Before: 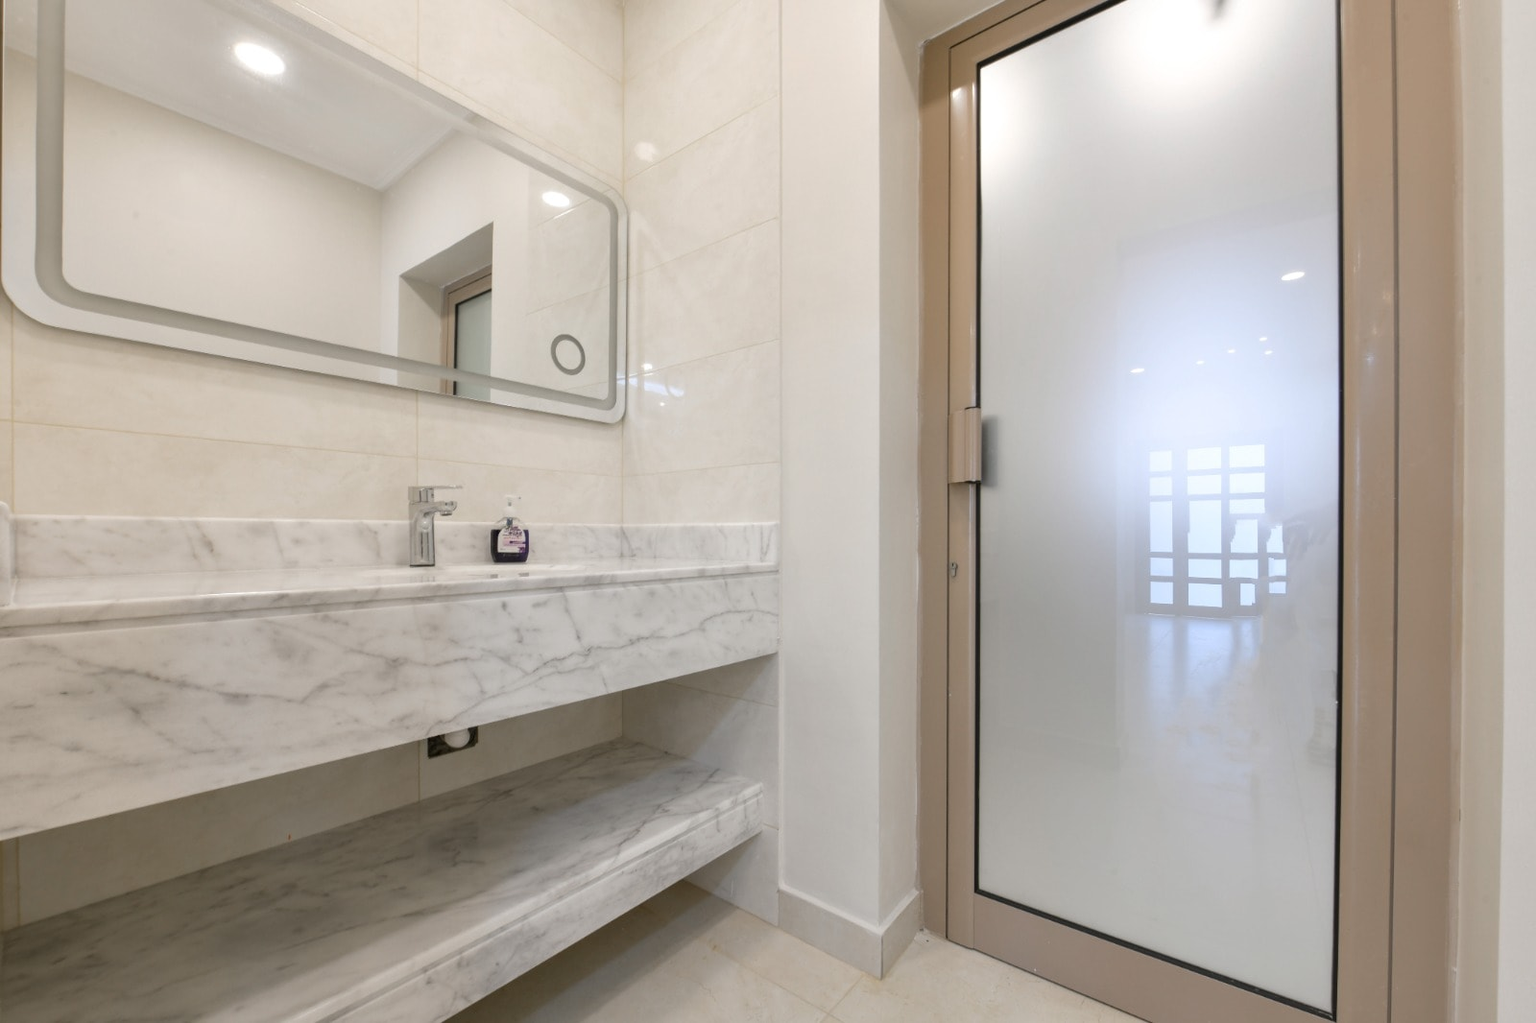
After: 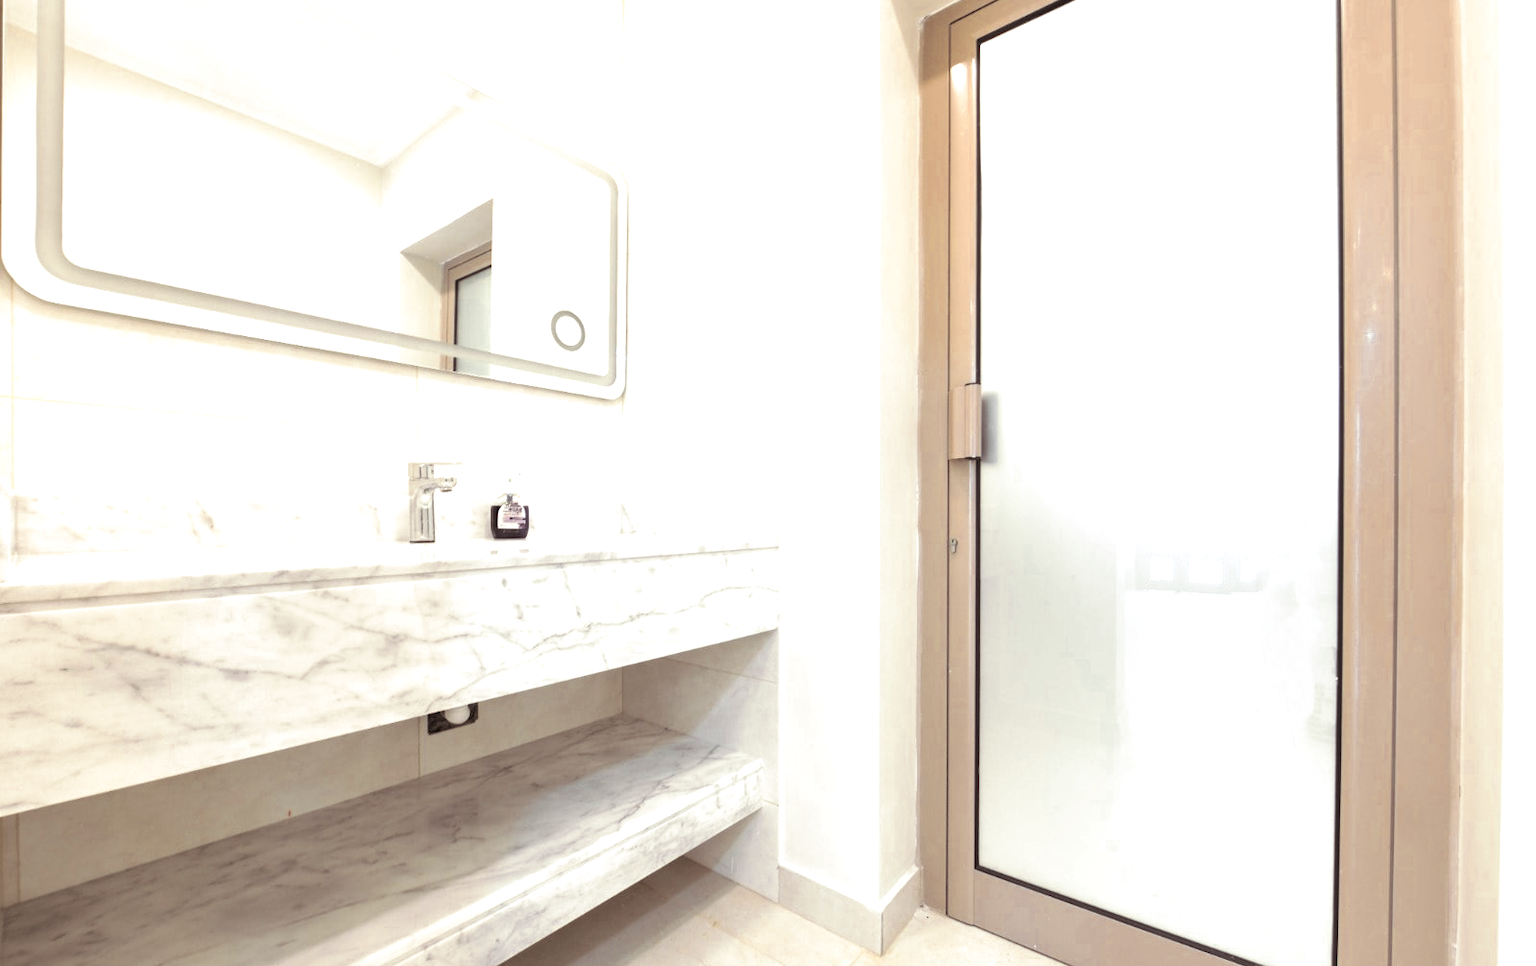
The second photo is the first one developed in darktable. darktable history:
color zones: curves: ch0 [(0.035, 0.242) (0.25, 0.5) (0.384, 0.214) (0.488, 0.255) (0.75, 0.5)]; ch1 [(0.063, 0.379) (0.25, 0.5) (0.354, 0.201) (0.489, 0.085) (0.729, 0.271)]; ch2 [(0.25, 0.5) (0.38, 0.517) (0.442, 0.51) (0.735, 0.456)]
split-toning: shadows › saturation 0.2
crop and rotate: top 2.479%, bottom 3.018%
exposure: black level correction 0, exposure 1.2 EV, compensate highlight preservation false
